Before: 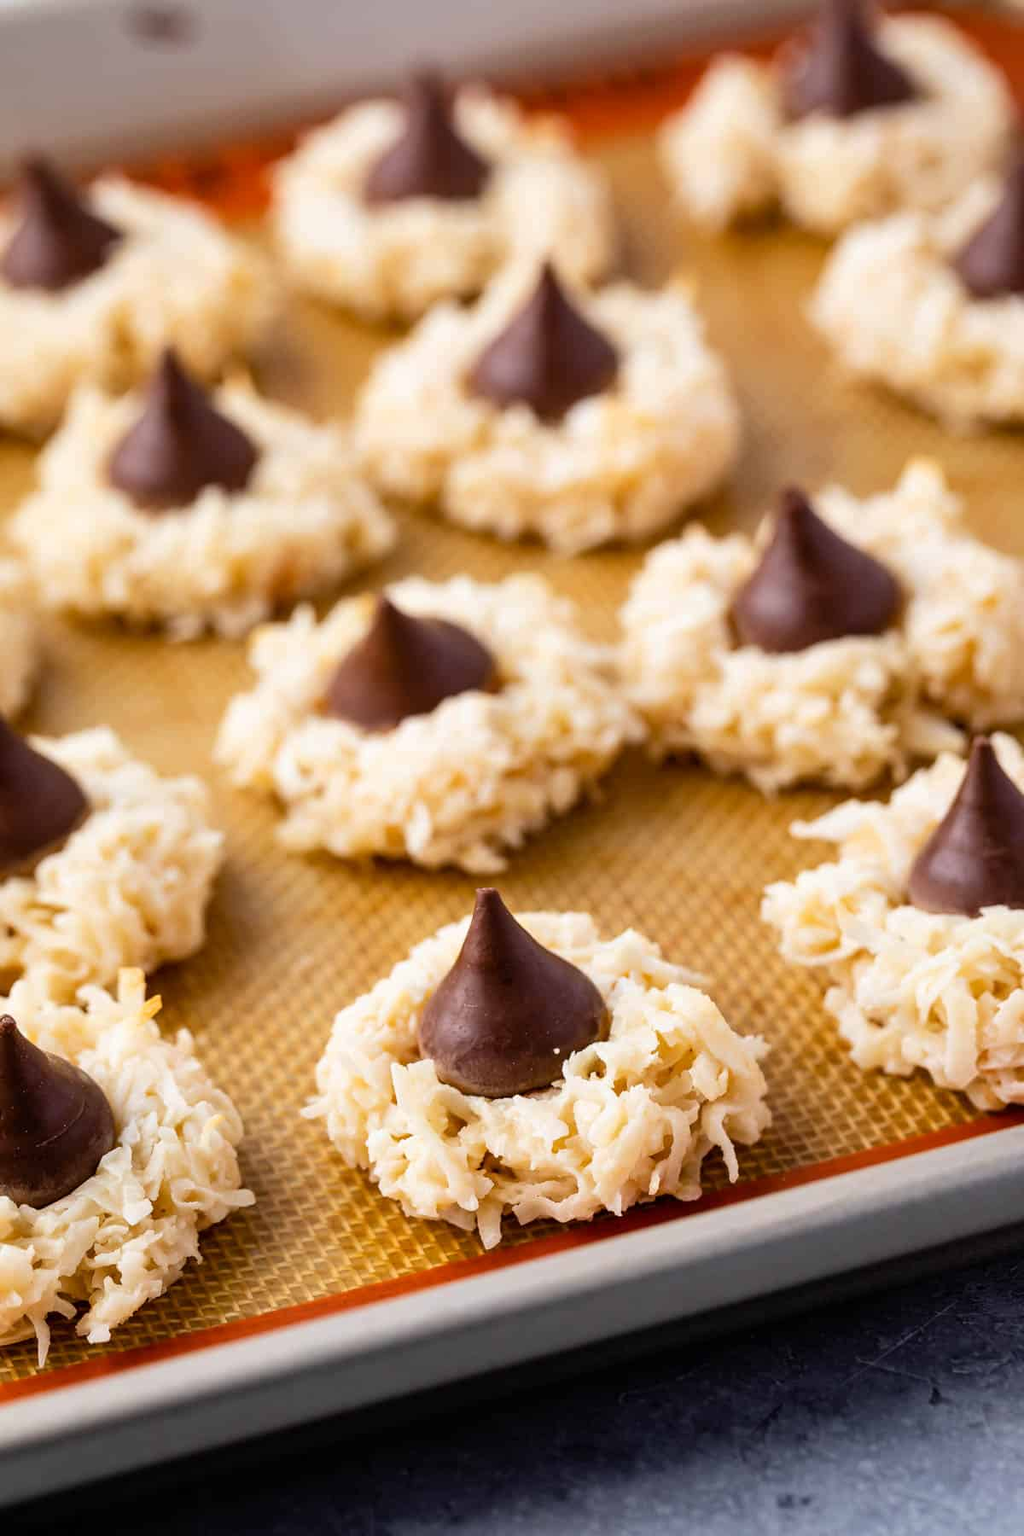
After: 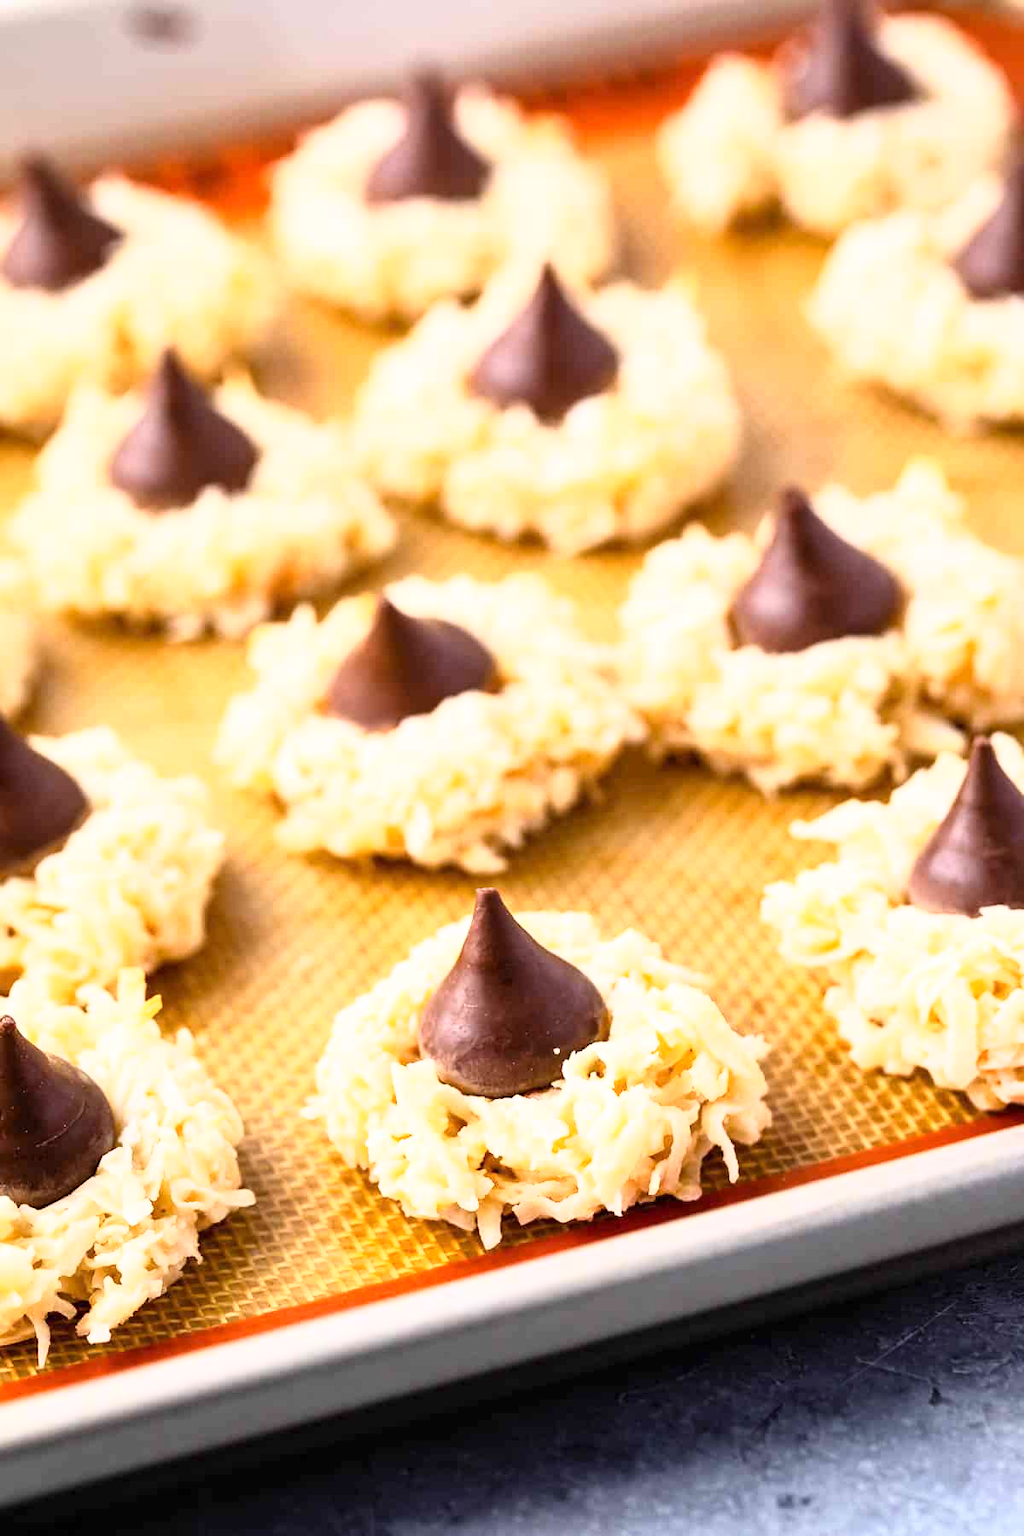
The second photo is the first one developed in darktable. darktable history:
base curve: curves: ch0 [(0, 0) (0.495, 0.917) (1, 1)], exposure shift 0.01
